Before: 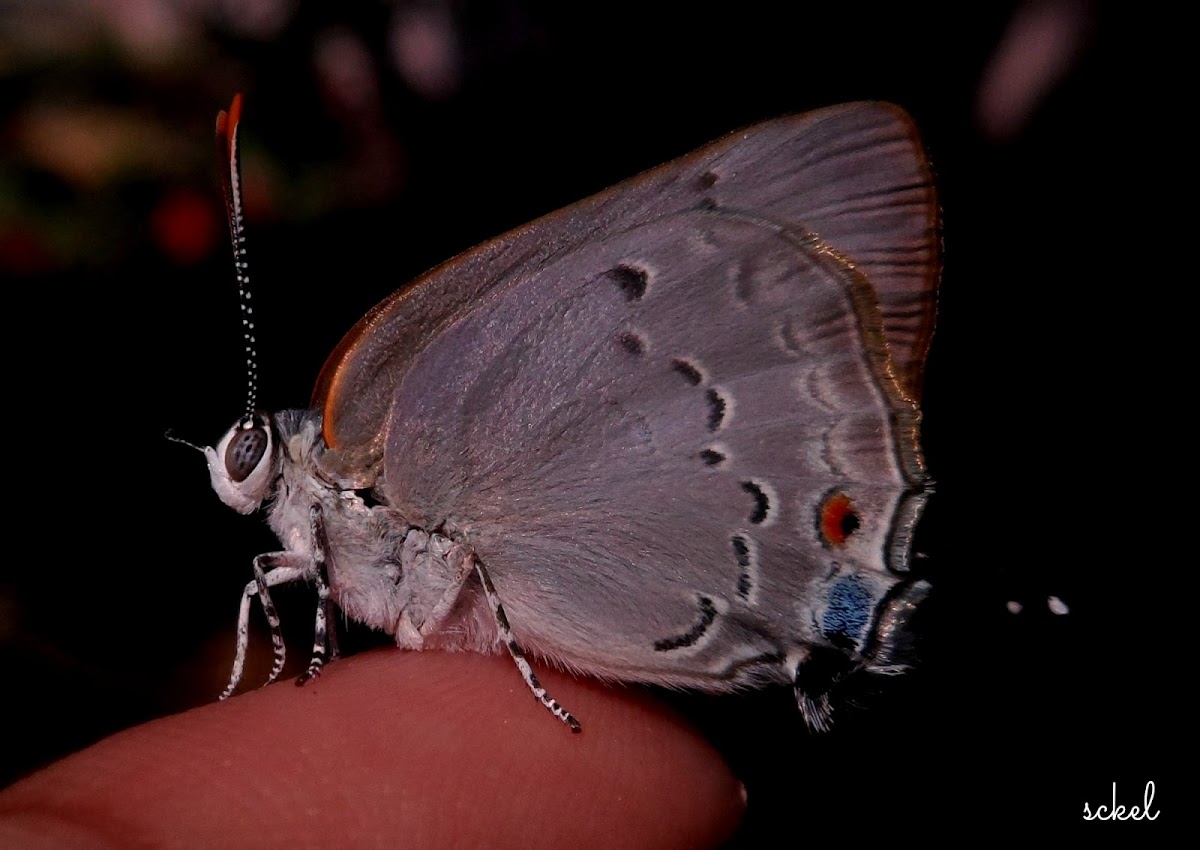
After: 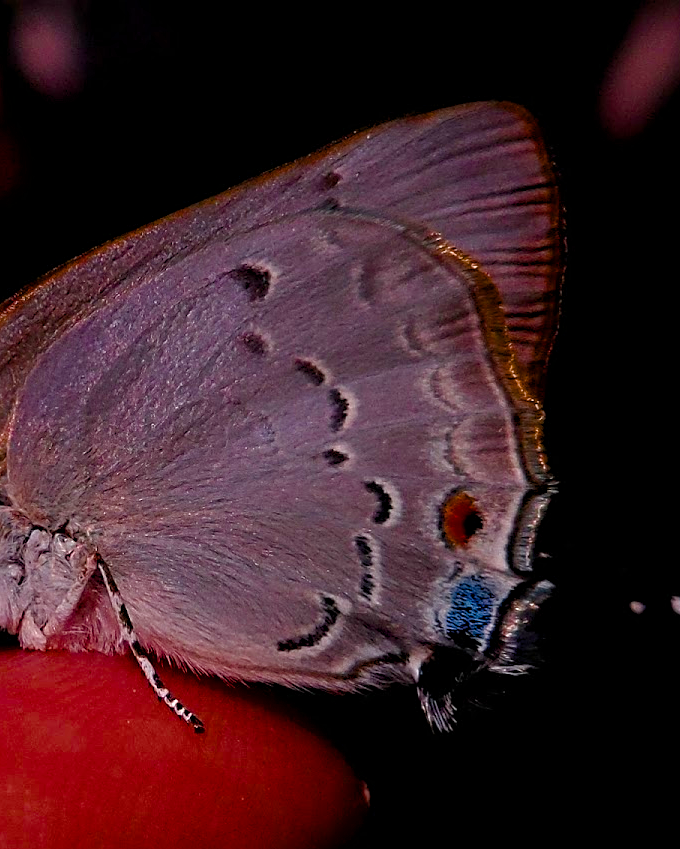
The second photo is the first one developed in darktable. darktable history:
crop: left 31.424%, top 0.016%, right 11.863%
color balance rgb: linear chroma grading › global chroma 14.832%, perceptual saturation grading › global saturation 34.916%, perceptual saturation grading › highlights -25.595%, perceptual saturation grading › shadows 49.334%
sharpen: radius 3.12
